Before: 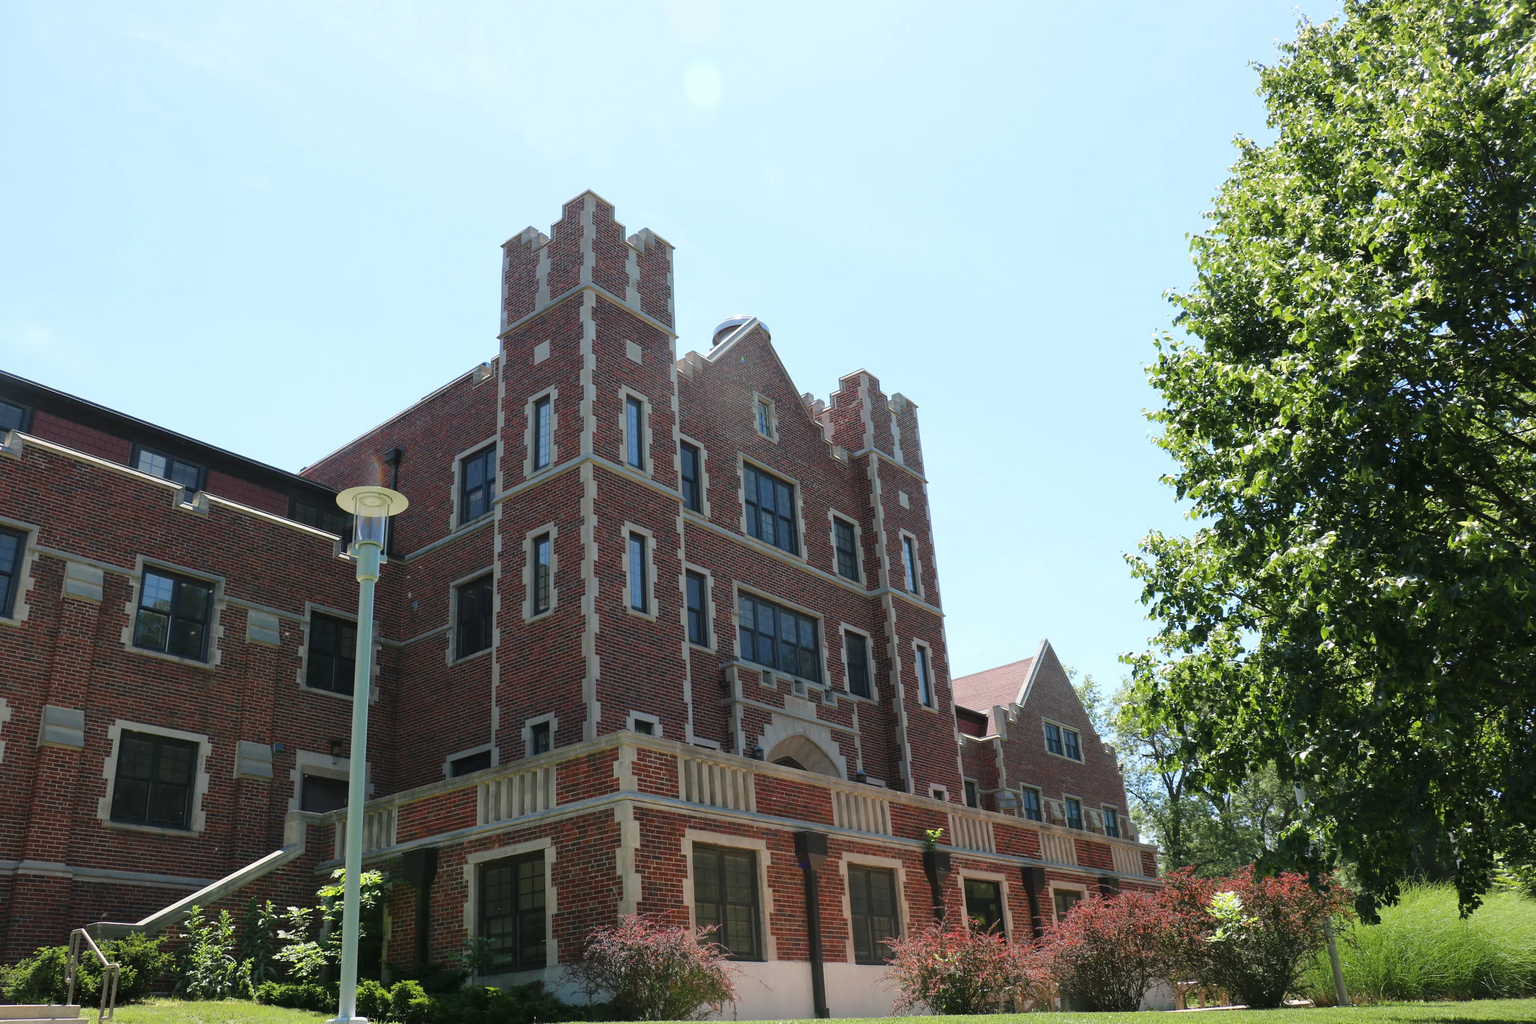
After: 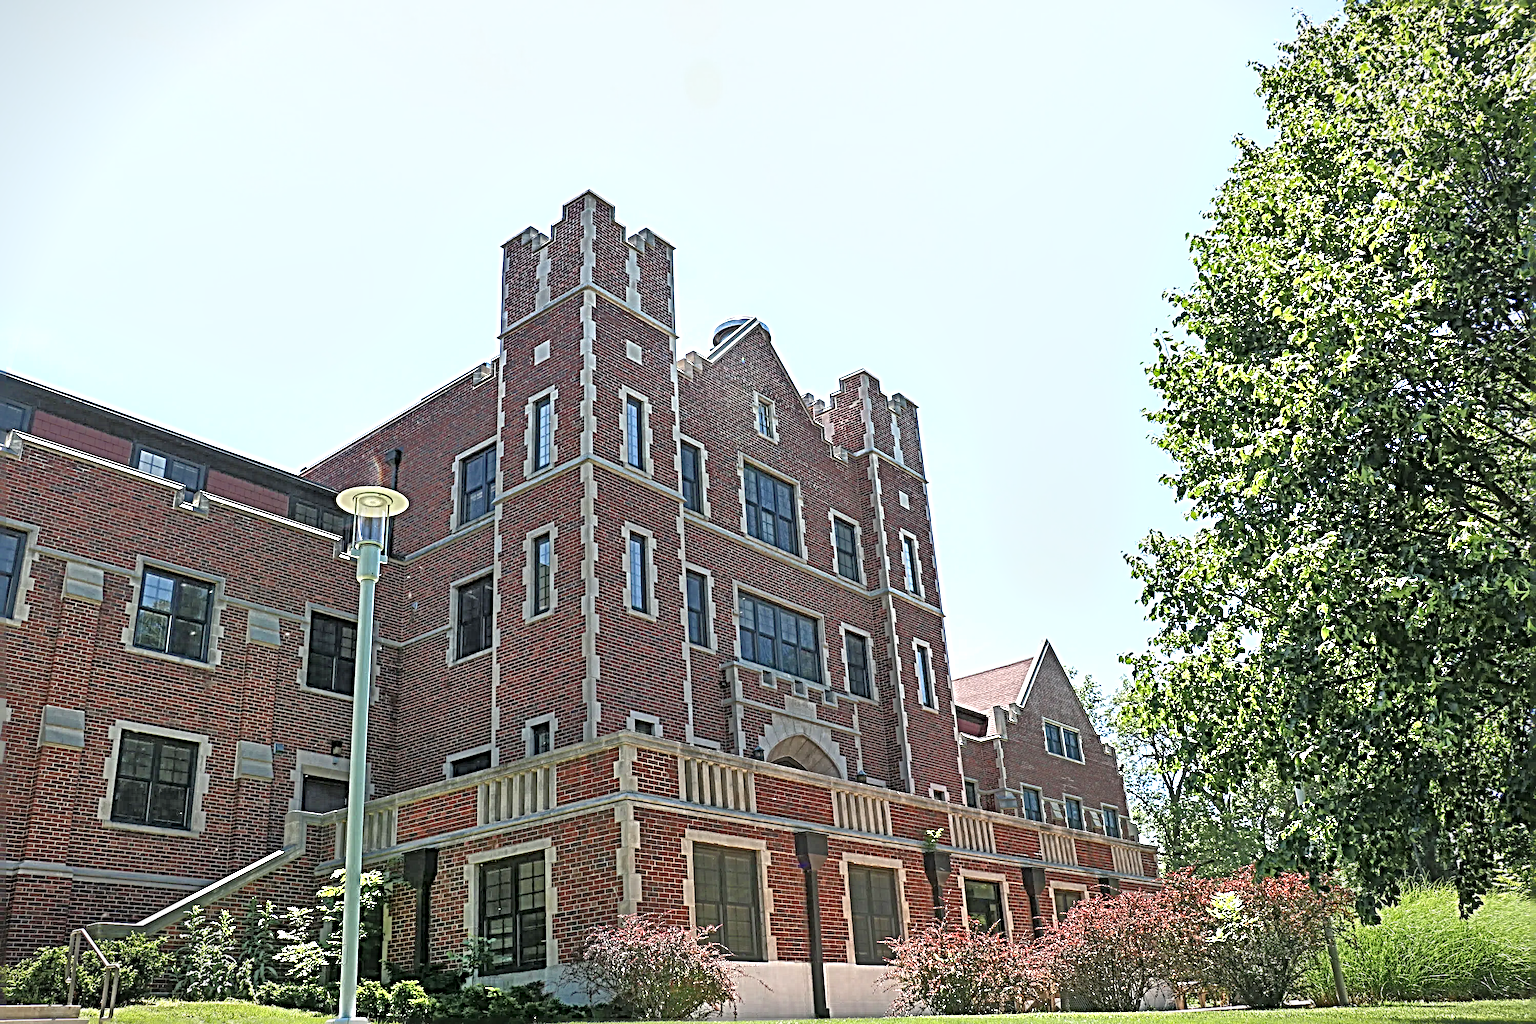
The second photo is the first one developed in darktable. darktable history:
exposure: exposure 0.507 EV, compensate highlight preservation false
vignetting: fall-off start 97.23%, saturation -0.024, center (-0.033, -0.042), width/height ratio 1.179, unbound false
local contrast: on, module defaults
tone equalizer: -8 EV -0.528 EV, -7 EV -0.319 EV, -6 EV -0.083 EV, -5 EV 0.413 EV, -4 EV 0.985 EV, -3 EV 0.791 EV, -2 EV -0.01 EV, -1 EV 0.14 EV, +0 EV -0.012 EV, smoothing 1
shadows and highlights: soften with gaussian
sharpen: radius 6.3, amount 1.8, threshold 0
